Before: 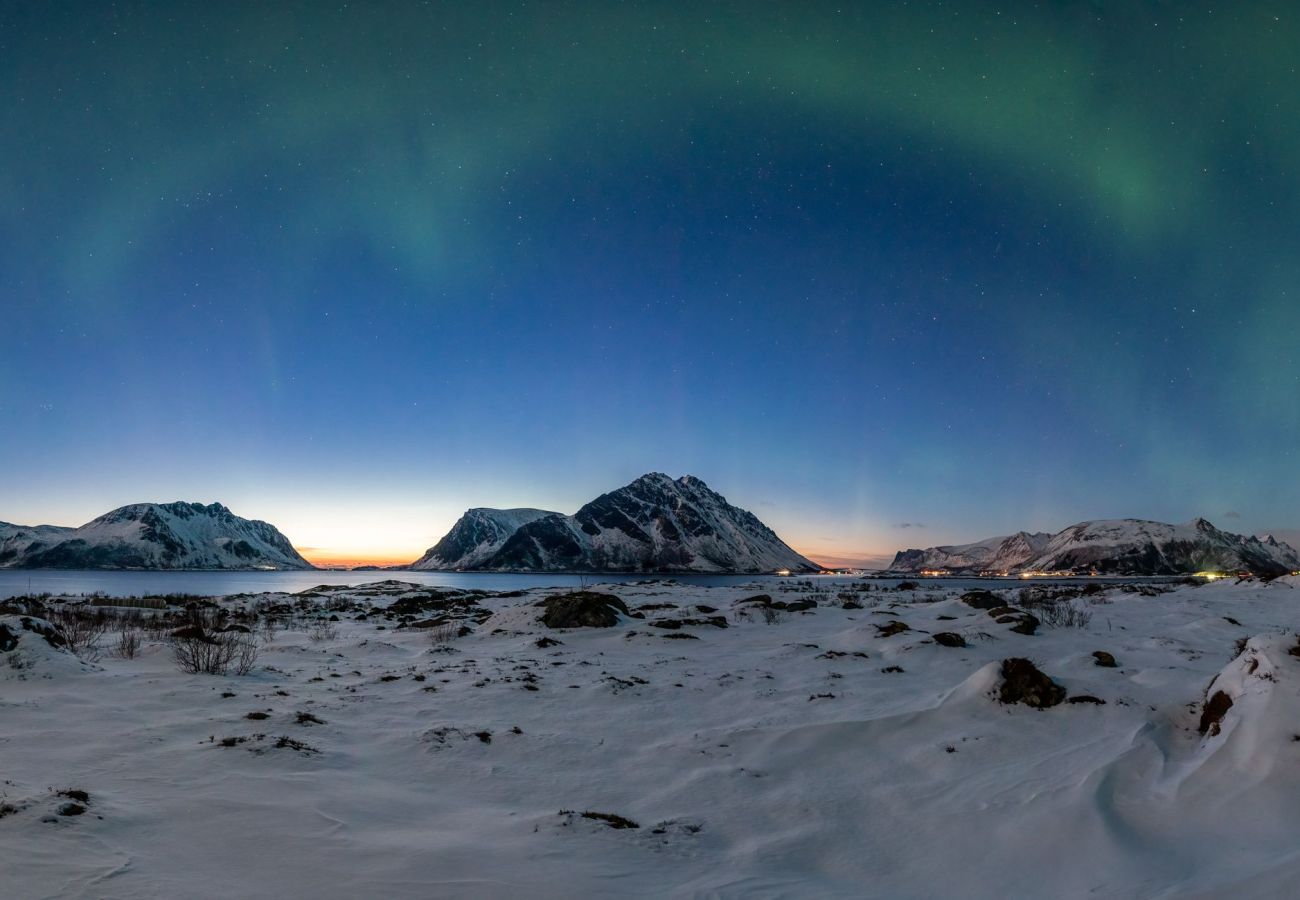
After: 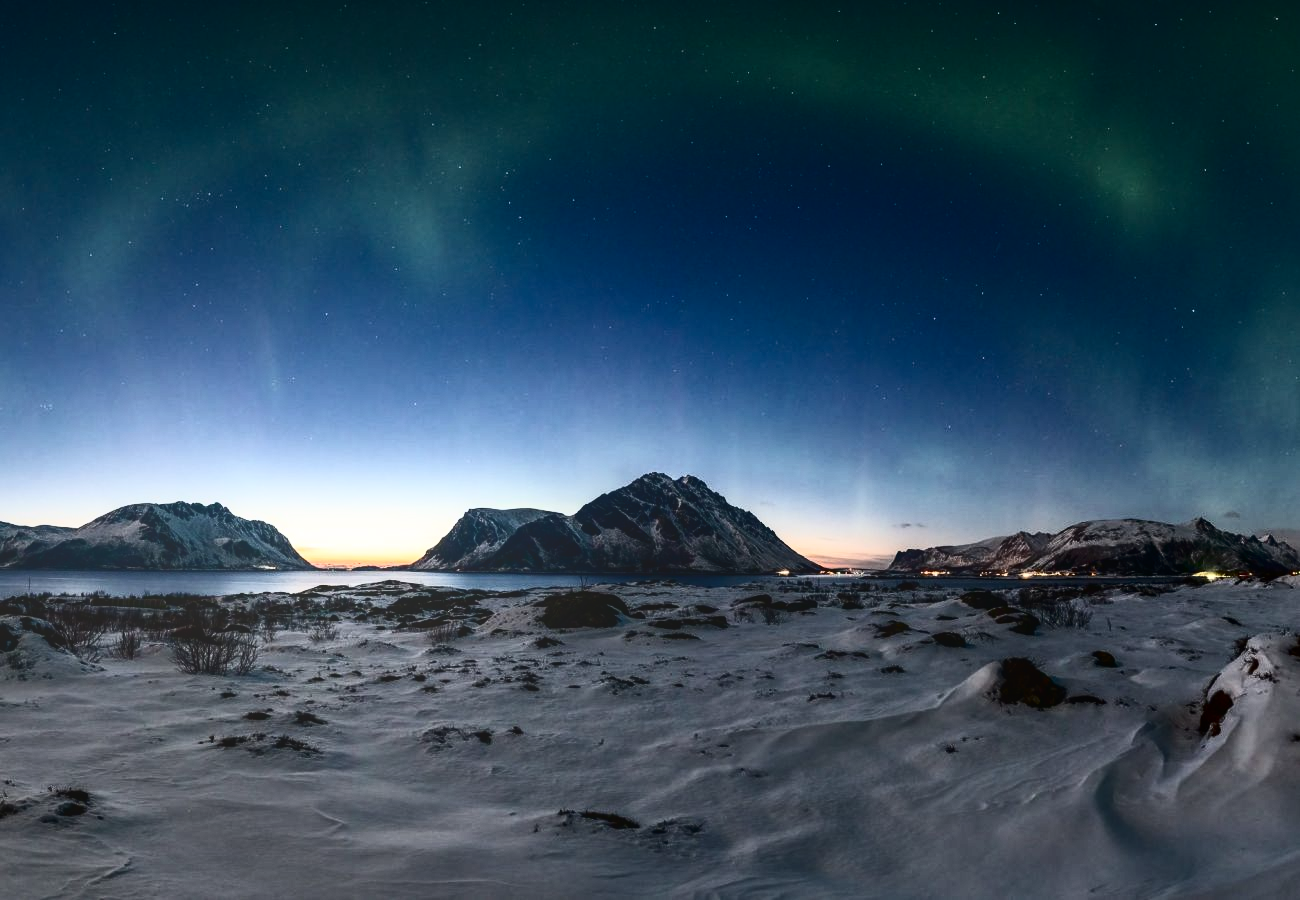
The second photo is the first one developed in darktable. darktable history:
bloom: size 40%
contrast brightness saturation: contrast 0.5, saturation -0.1
